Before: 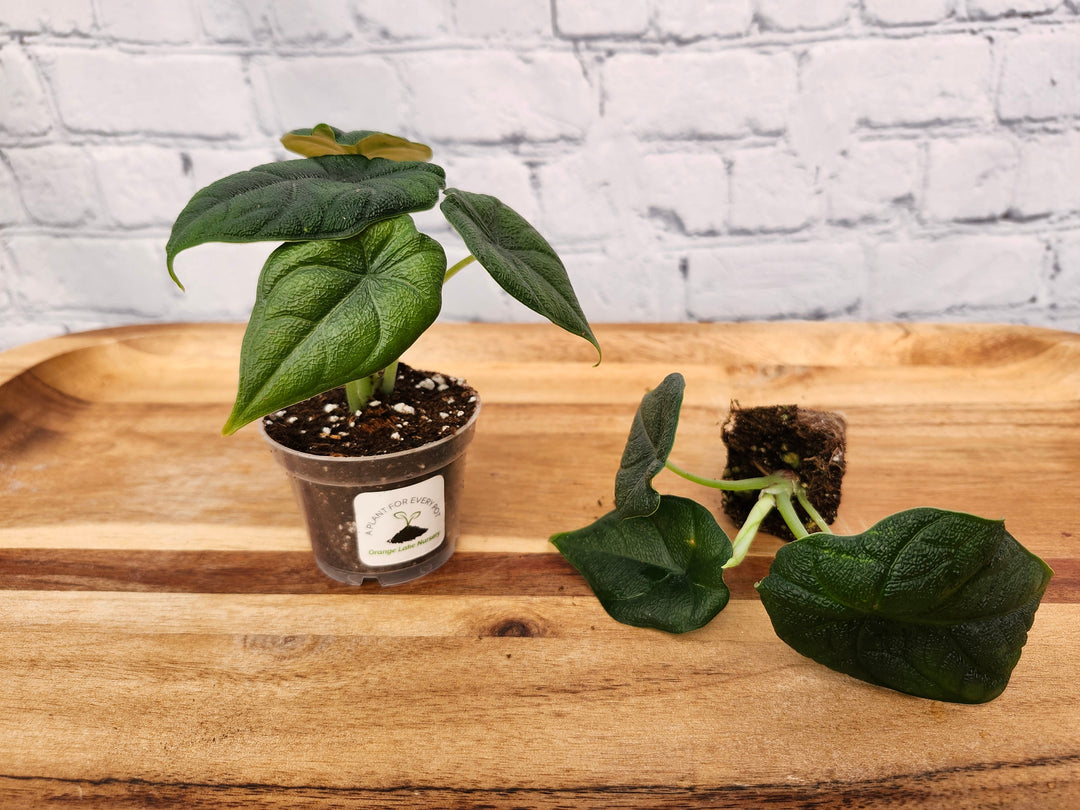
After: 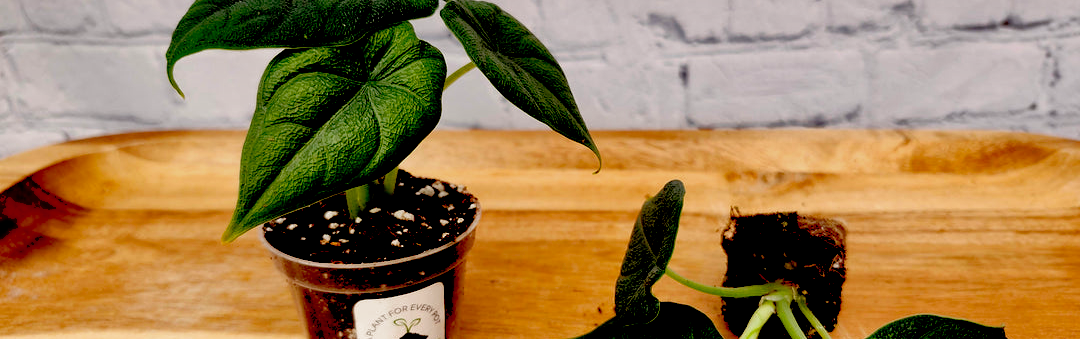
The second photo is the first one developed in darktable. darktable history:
shadows and highlights: on, module defaults
filmic rgb: black relative exposure -8.7 EV, white relative exposure 2.7 EV, threshold 3 EV, target black luminance 0%, hardness 6.25, latitude 76.53%, contrast 1.326, shadows ↔ highlights balance -0.349%, preserve chrominance no, color science v4 (2020), enable highlight reconstruction true
crop and rotate: top 23.84%, bottom 34.294%
exposure: black level correction 0.056, exposure -0.039 EV, compensate highlight preservation false
graduated density: on, module defaults
